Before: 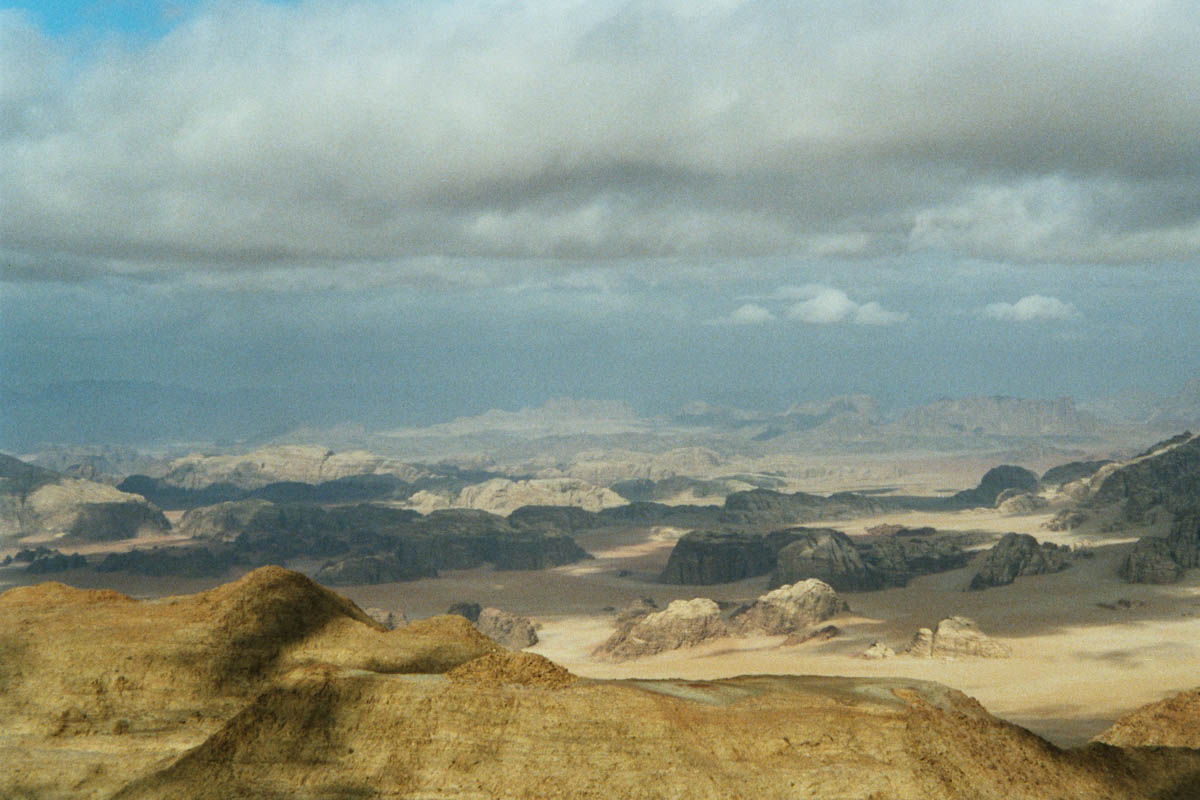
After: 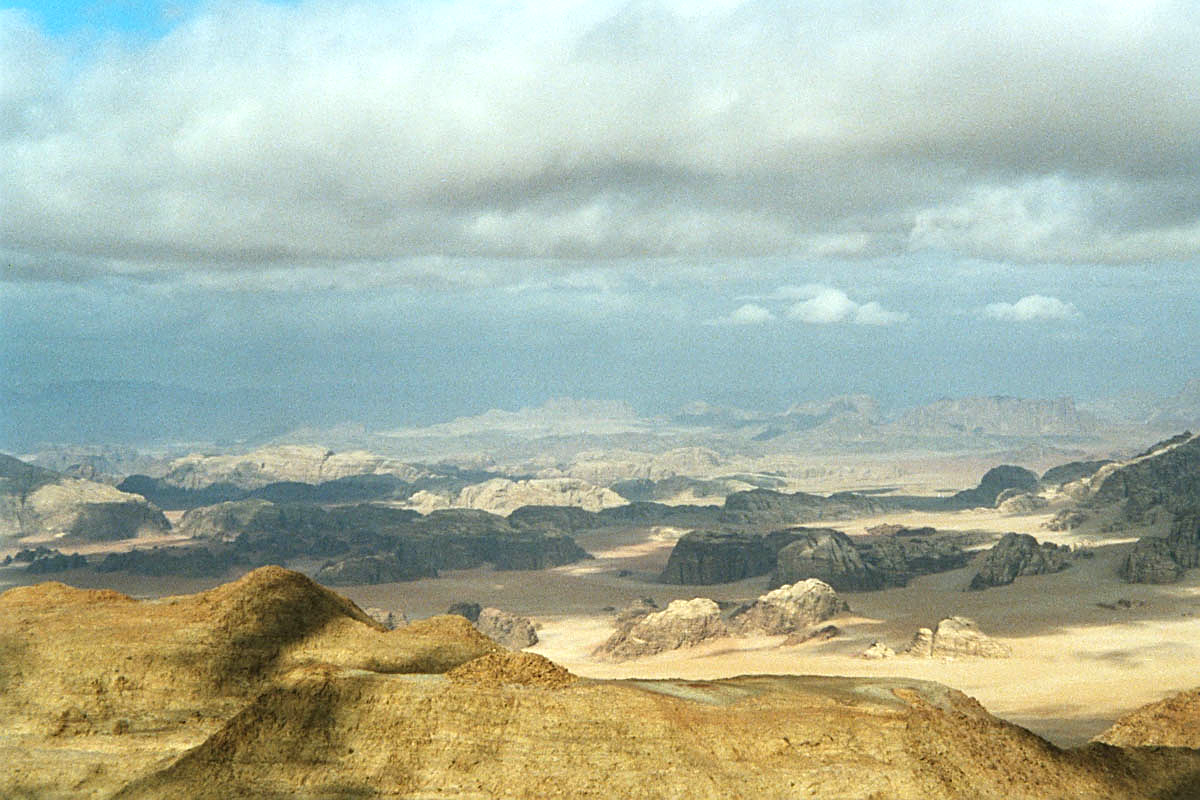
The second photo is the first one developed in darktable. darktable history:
exposure: exposure 0.604 EV, compensate highlight preservation false
sharpen: on, module defaults
